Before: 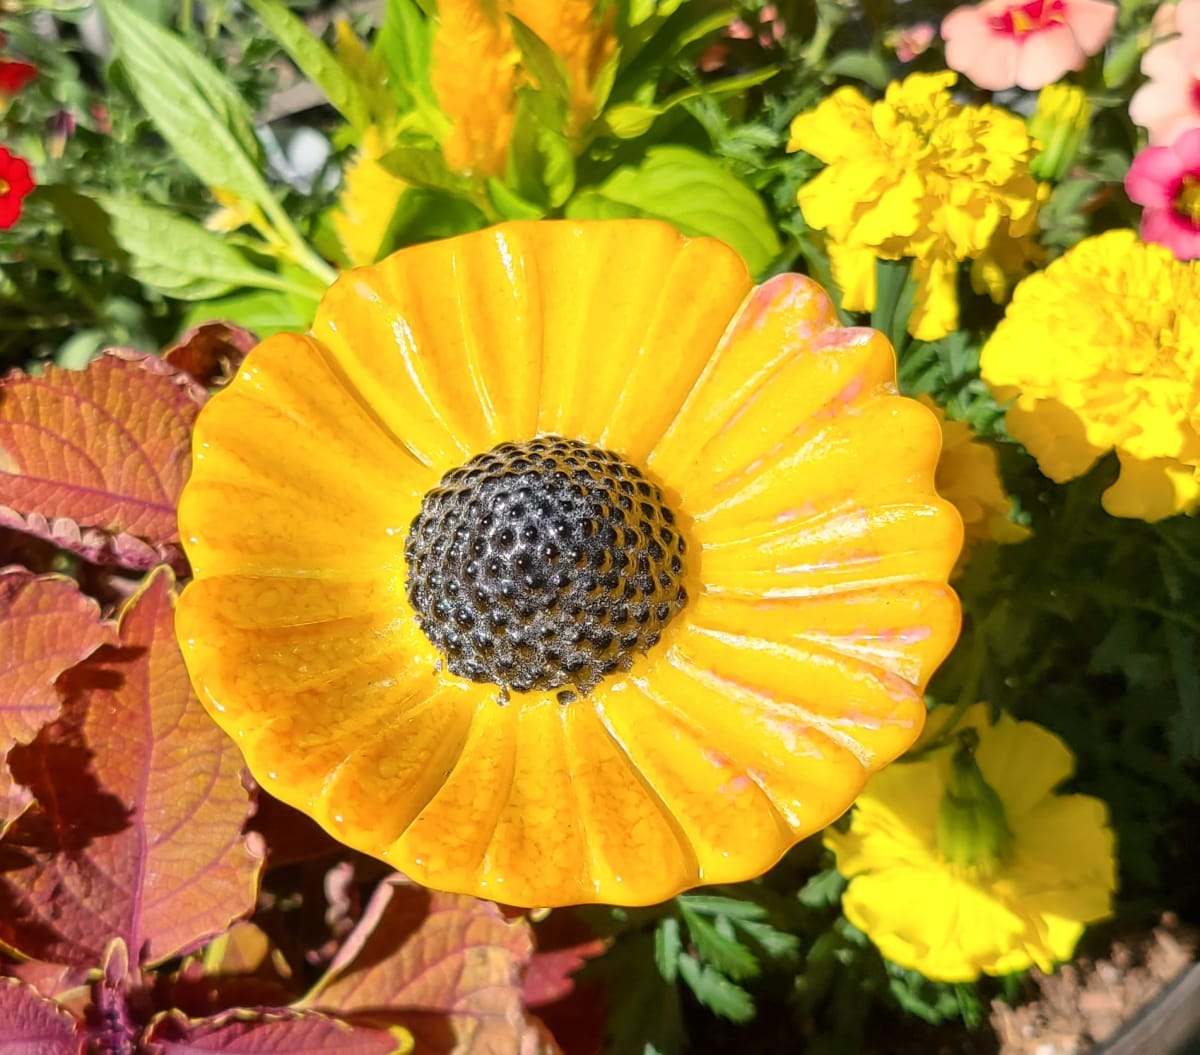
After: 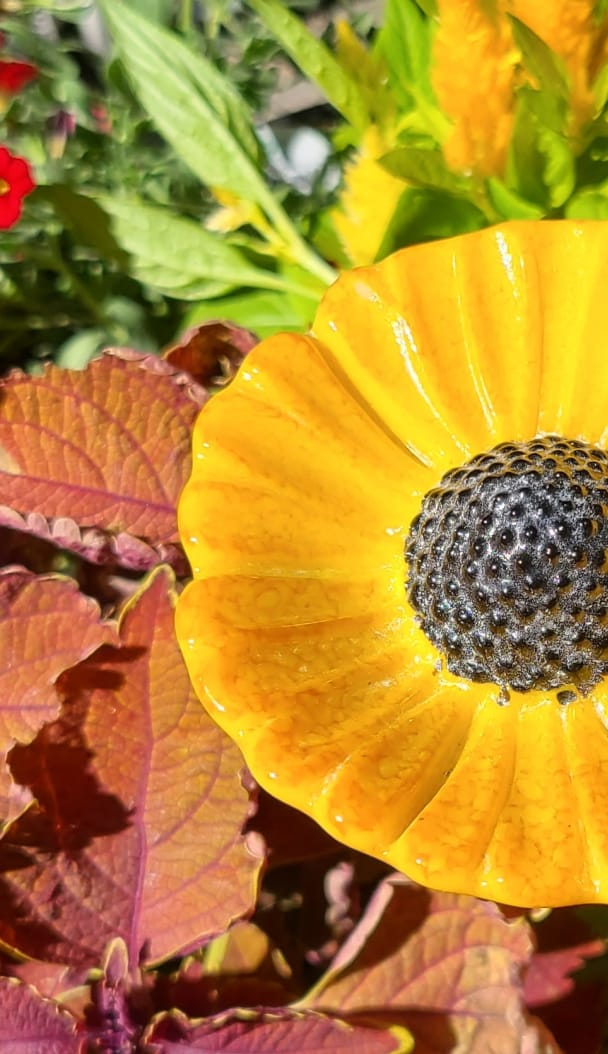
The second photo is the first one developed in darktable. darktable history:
crop and rotate: left 0.063%, top 0%, right 49.257%
